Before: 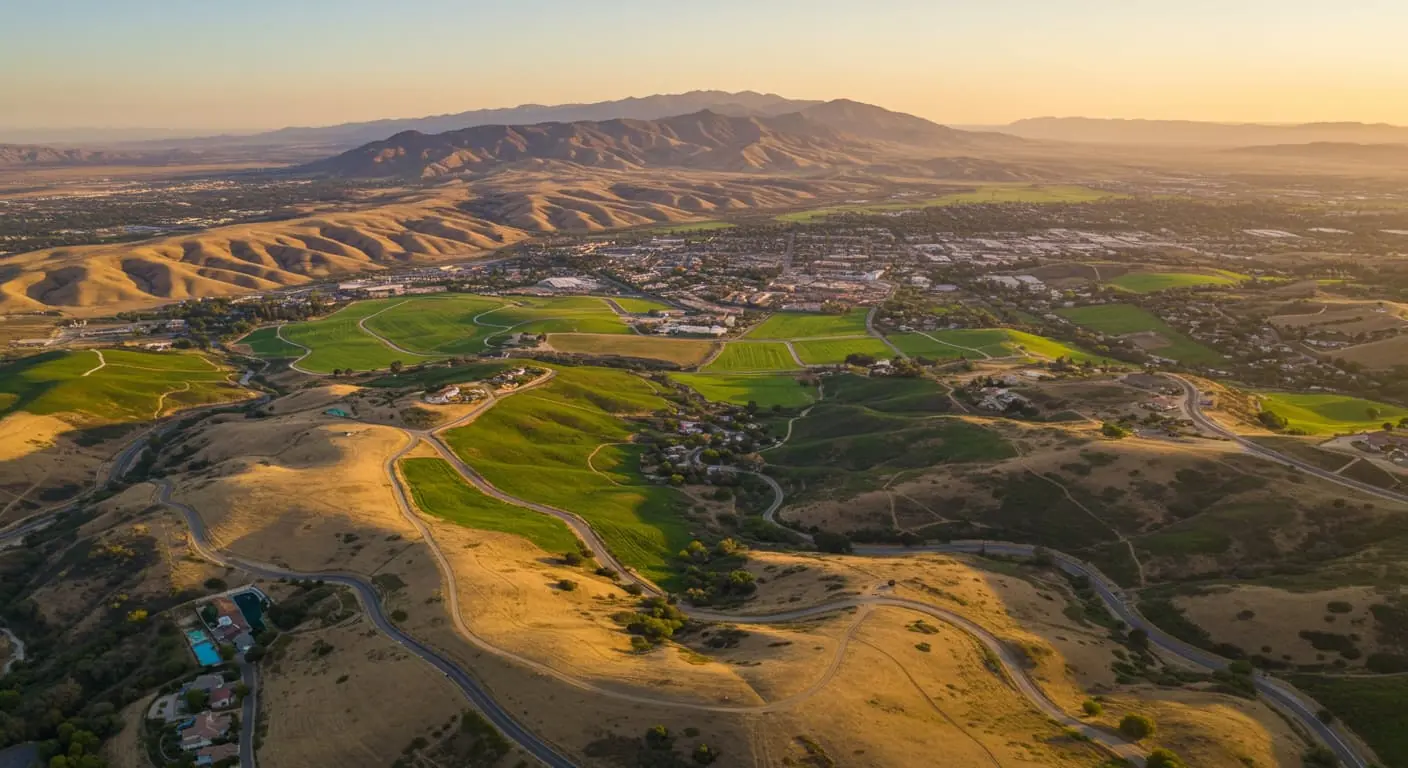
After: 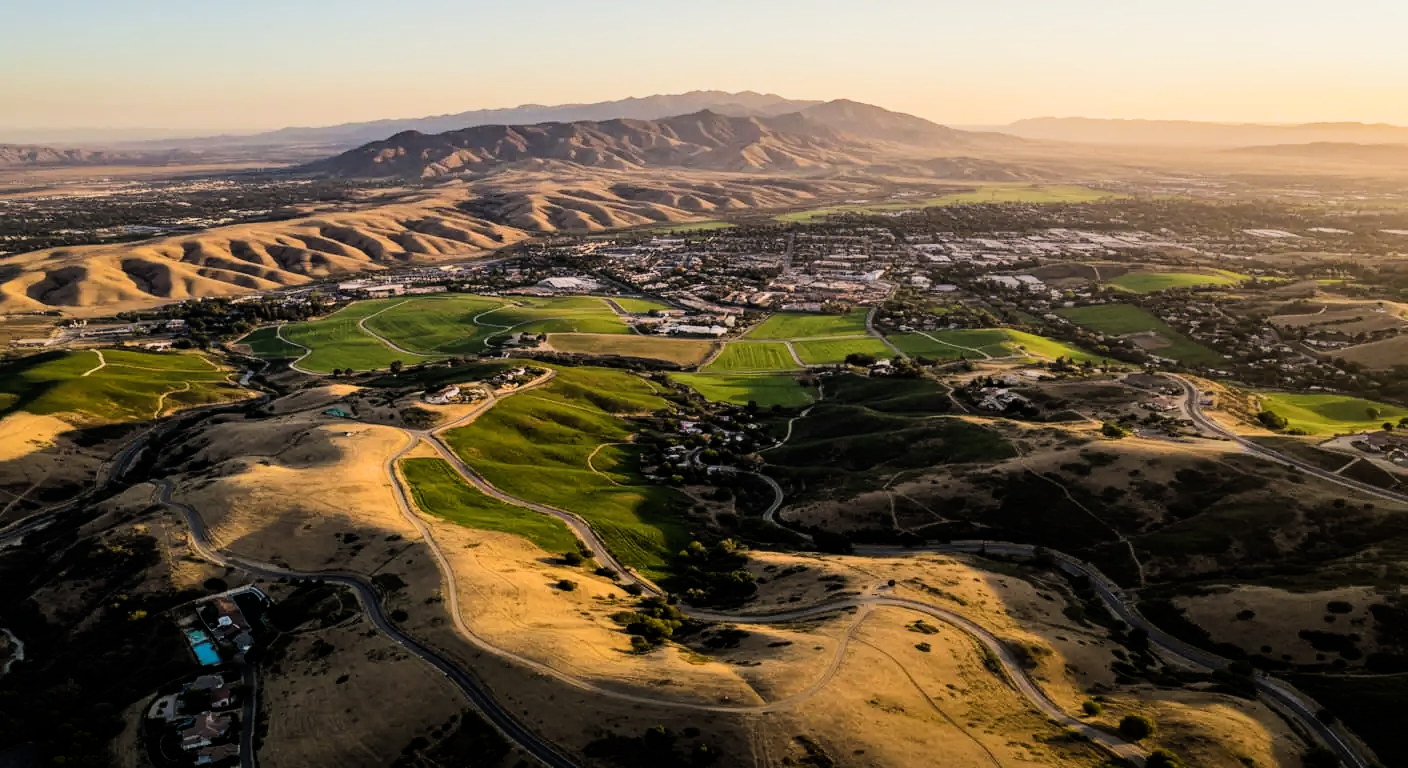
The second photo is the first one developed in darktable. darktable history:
tone equalizer: -8 EV -0.417 EV, -7 EV -0.389 EV, -6 EV -0.333 EV, -5 EV -0.222 EV, -3 EV 0.222 EV, -2 EV 0.333 EV, -1 EV 0.389 EV, +0 EV 0.417 EV, edges refinement/feathering 500, mask exposure compensation -1.57 EV, preserve details no
filmic rgb: black relative exposure -5 EV, white relative exposure 3.5 EV, hardness 3.19, contrast 1.4, highlights saturation mix -50%
